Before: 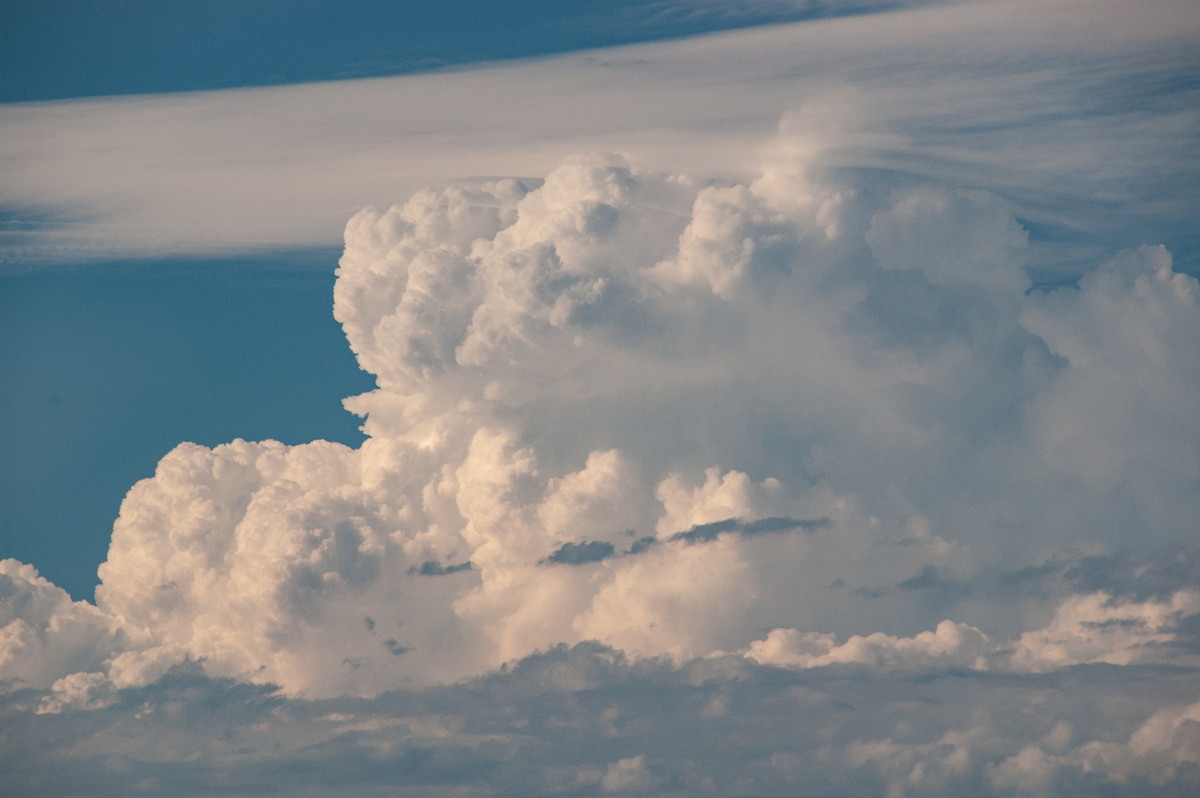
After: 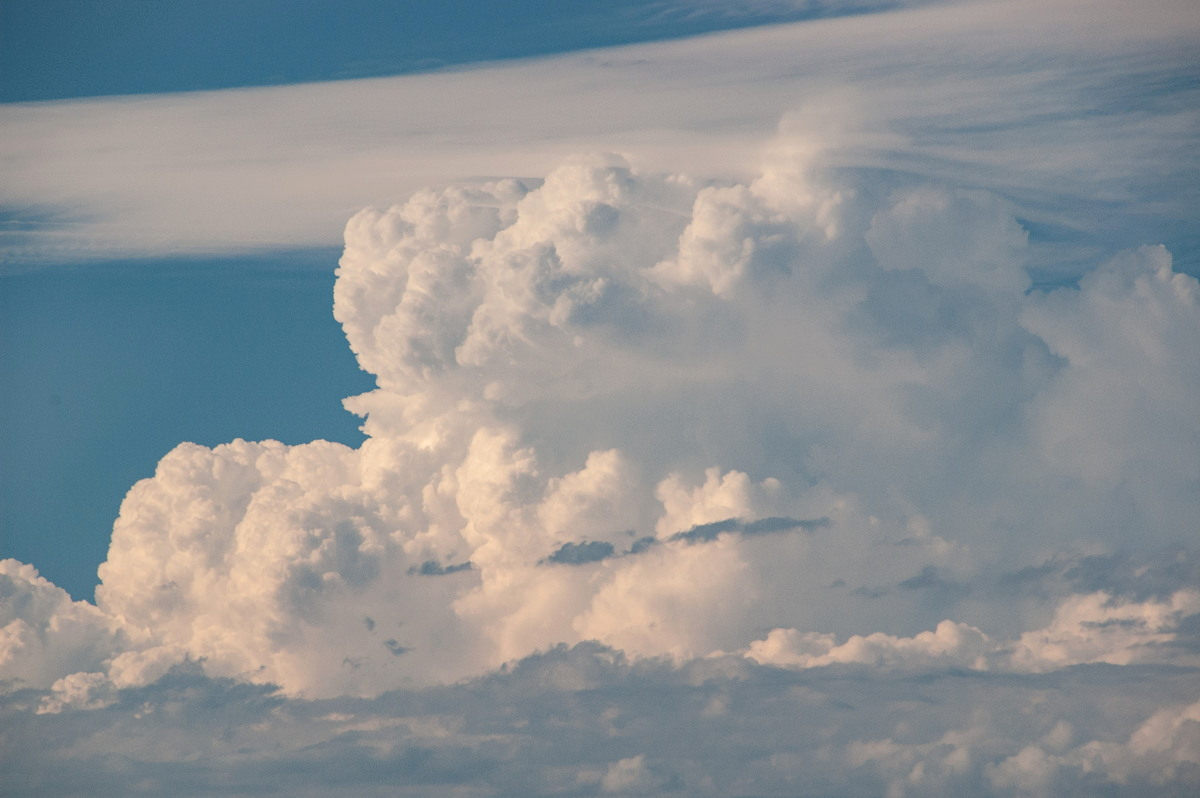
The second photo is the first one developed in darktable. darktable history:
contrast brightness saturation: contrast 0.051, brightness 0.068, saturation 0.014
